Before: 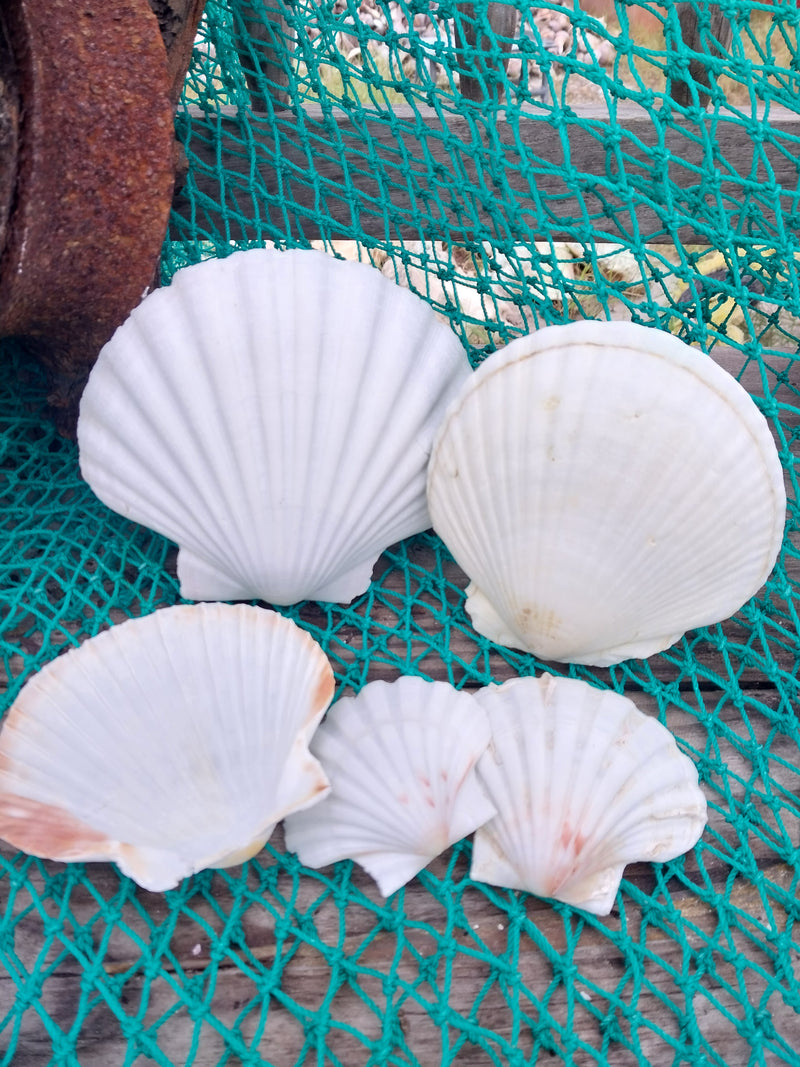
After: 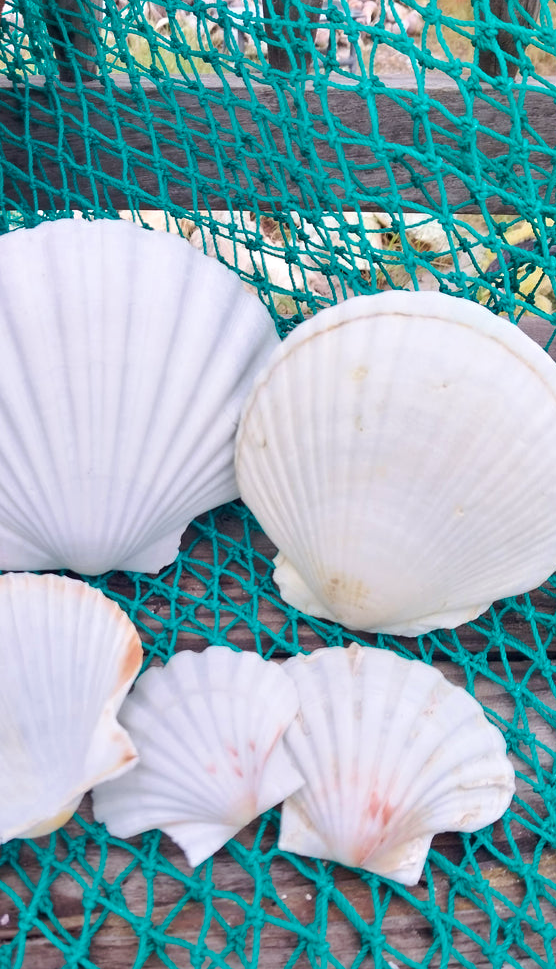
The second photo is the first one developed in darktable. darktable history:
crop and rotate: left 24.034%, top 2.838%, right 6.406%, bottom 6.299%
tone curve: curves: ch0 [(0, 0) (0.003, 0.003) (0.011, 0.01) (0.025, 0.023) (0.044, 0.041) (0.069, 0.064) (0.1, 0.092) (0.136, 0.125) (0.177, 0.163) (0.224, 0.207) (0.277, 0.255) (0.335, 0.309) (0.399, 0.375) (0.468, 0.459) (0.543, 0.548) (0.623, 0.629) (0.709, 0.716) (0.801, 0.808) (0.898, 0.911) (1, 1)], preserve colors none
velvia: strength 15%
